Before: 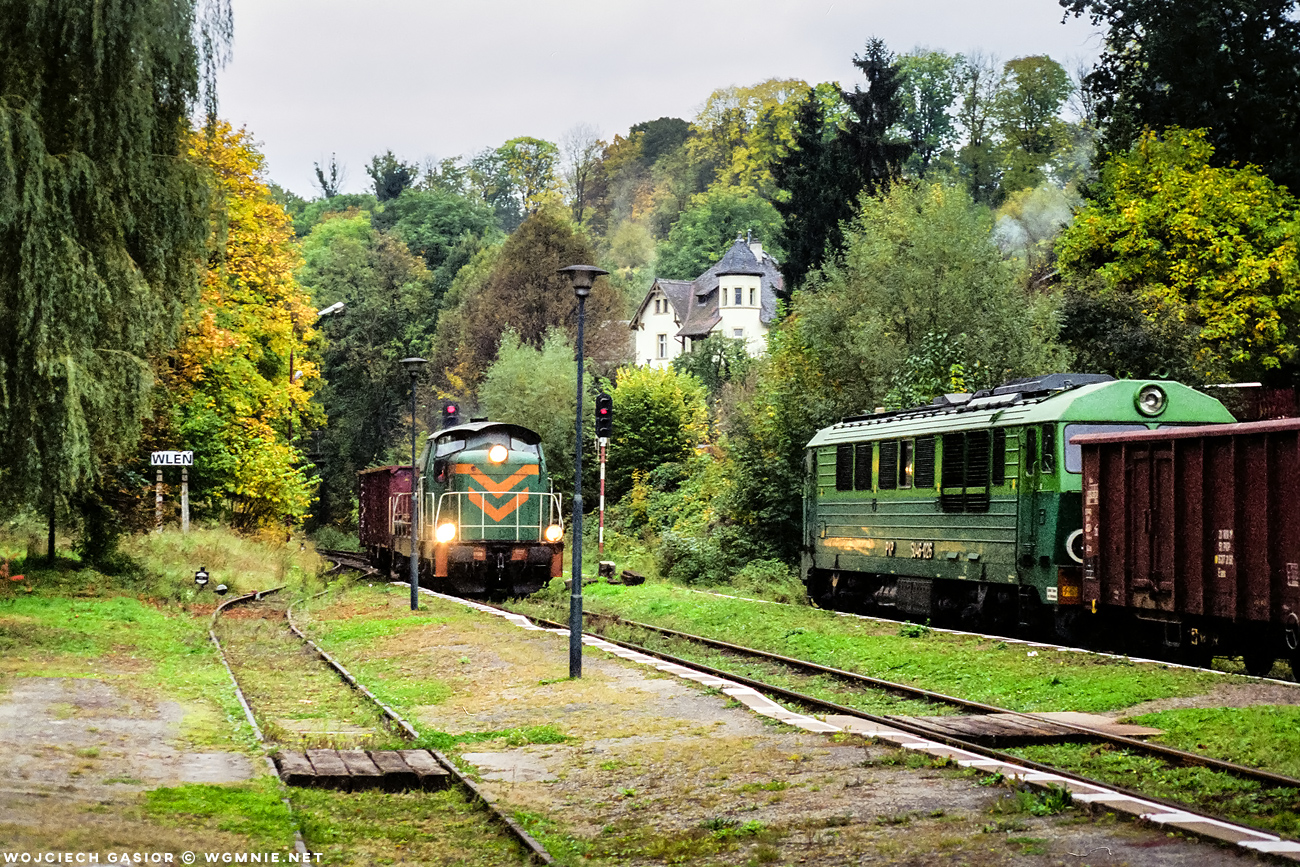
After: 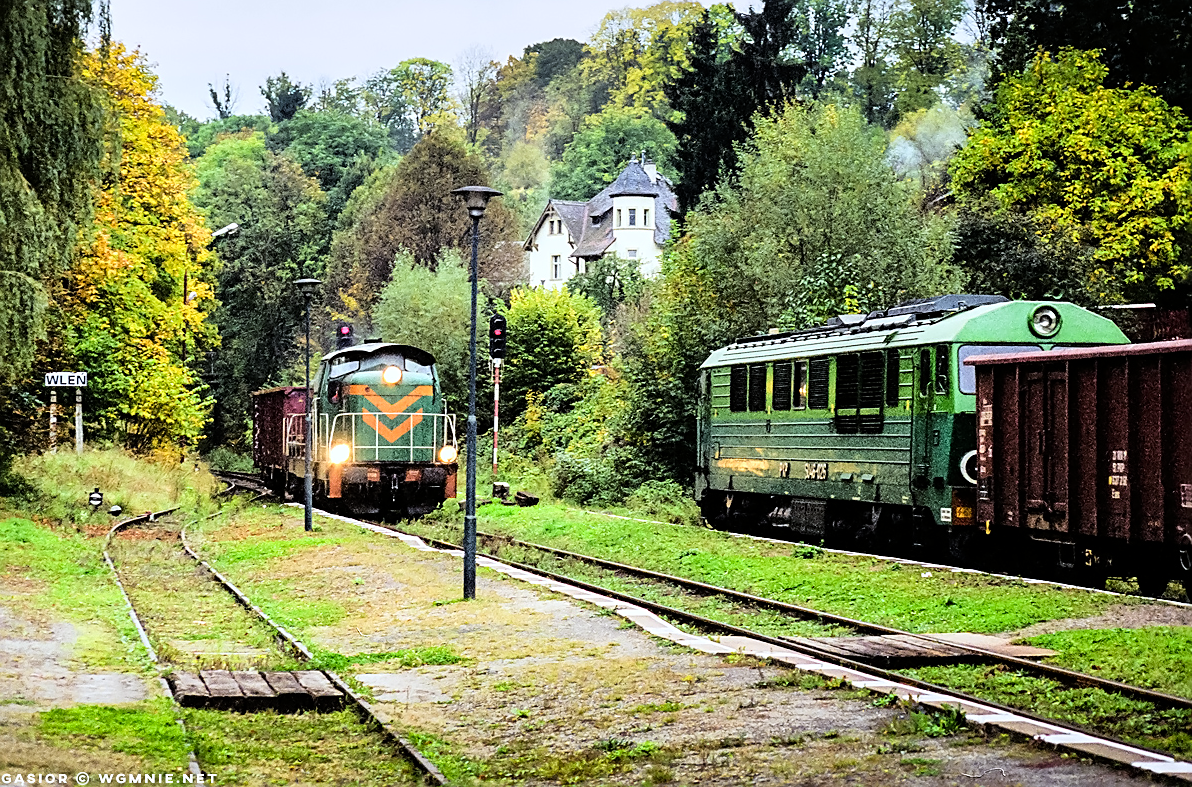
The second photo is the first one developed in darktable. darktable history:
sharpen: on, module defaults
white balance: red 0.967, blue 1.049
crop and rotate: left 8.262%, top 9.226%
tone curve: curves: ch0 [(0, 0) (0.004, 0.001) (0.133, 0.112) (0.325, 0.362) (0.832, 0.893) (1, 1)], color space Lab, linked channels, preserve colors none
